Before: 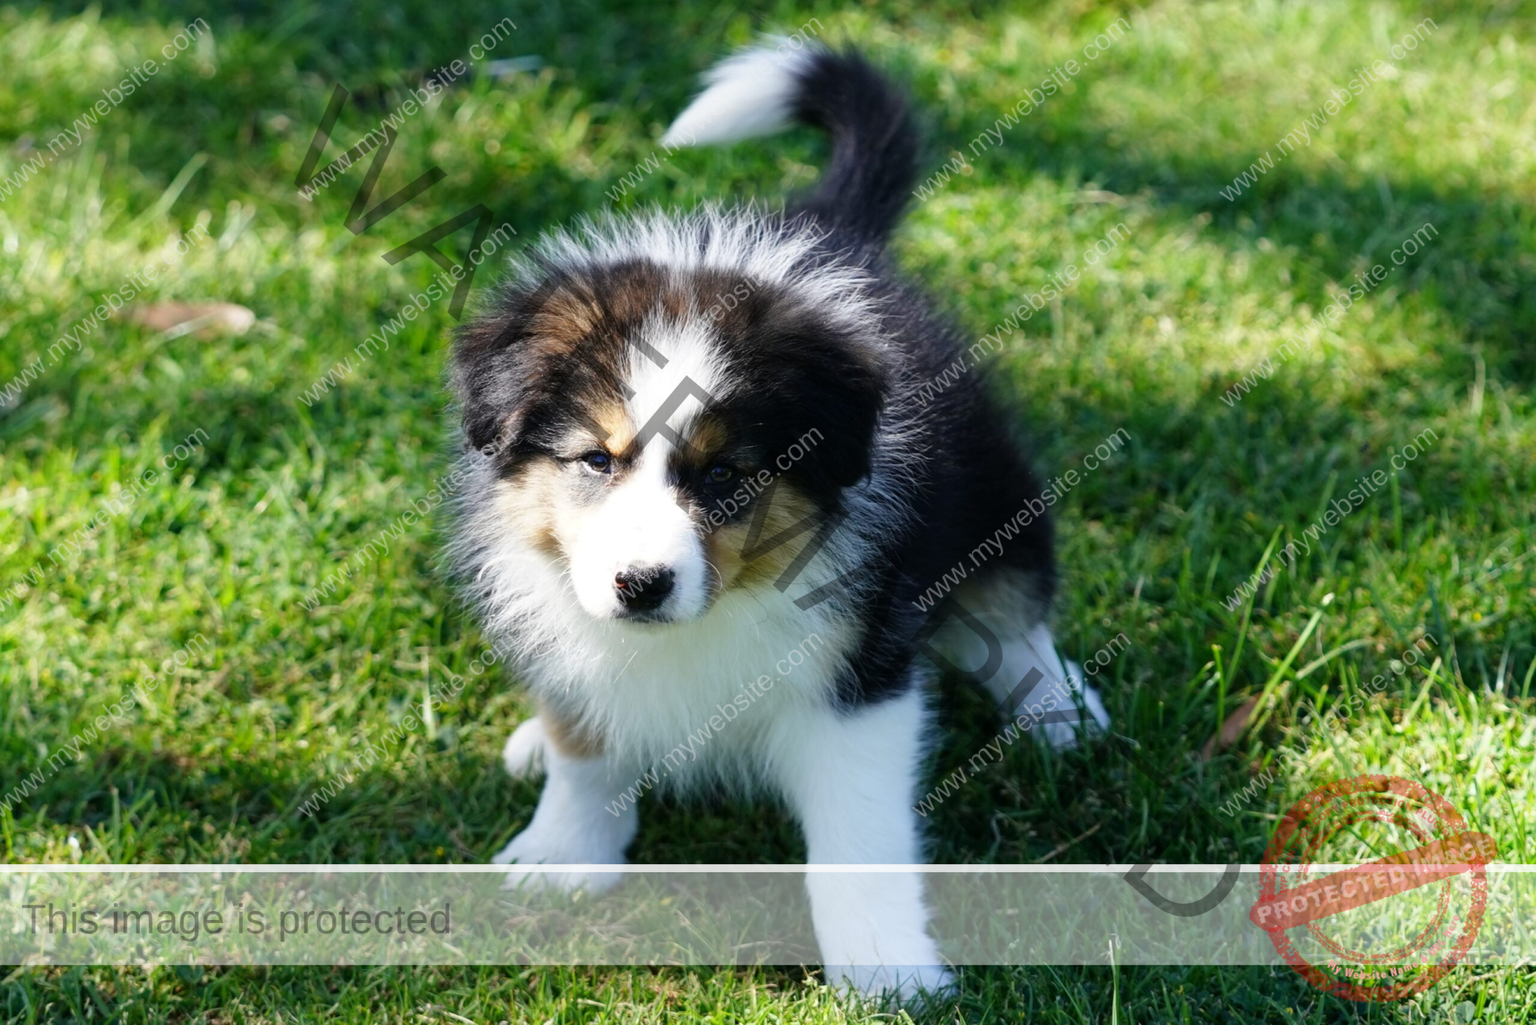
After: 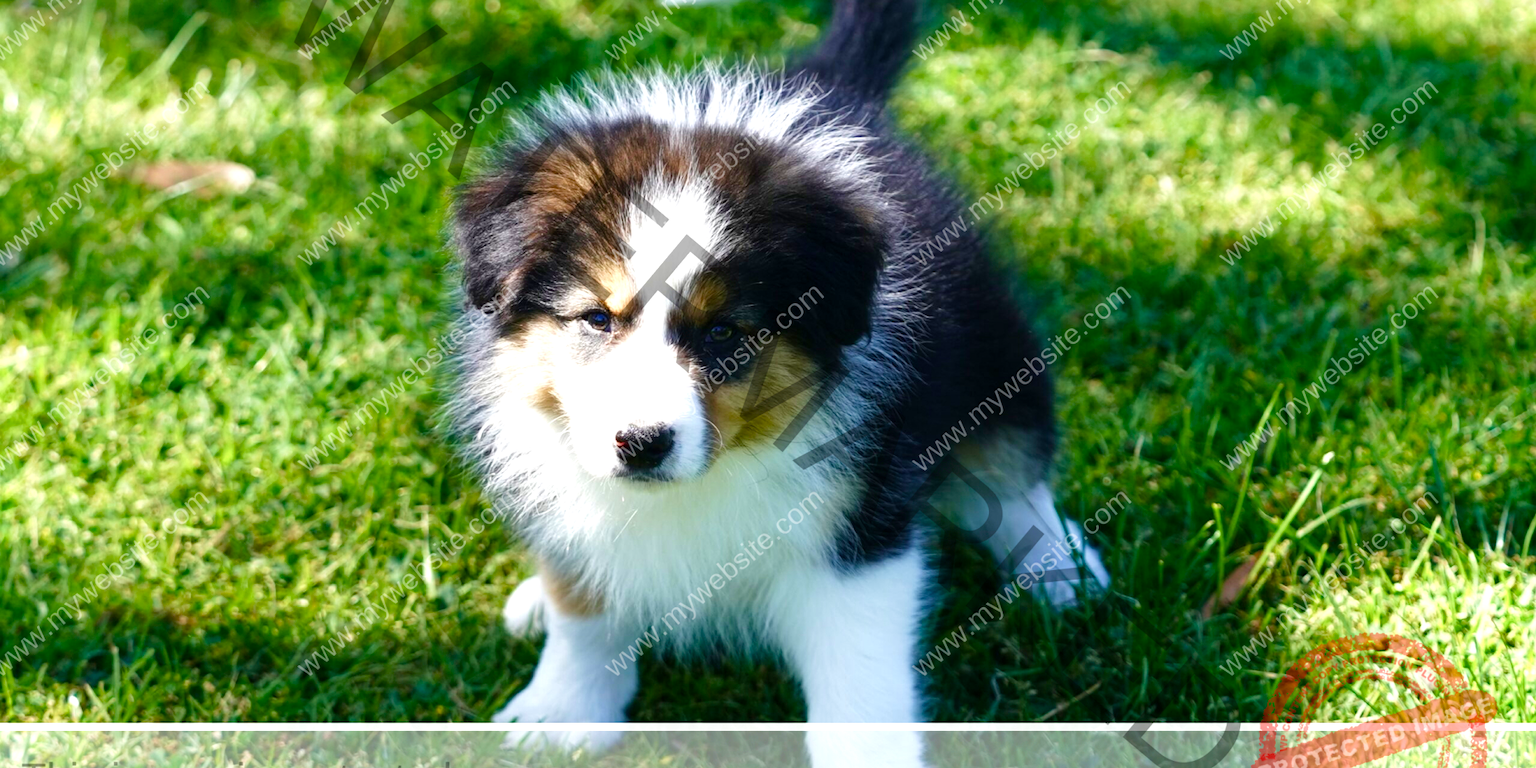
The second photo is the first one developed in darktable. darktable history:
tone equalizer: on, module defaults
color balance rgb: perceptual saturation grading › global saturation 25%, perceptual saturation grading › highlights -50%, perceptual saturation grading › shadows 30%, perceptual brilliance grading › global brilliance 12%, global vibrance 20%
velvia: on, module defaults
crop: top 13.819%, bottom 11.169%
